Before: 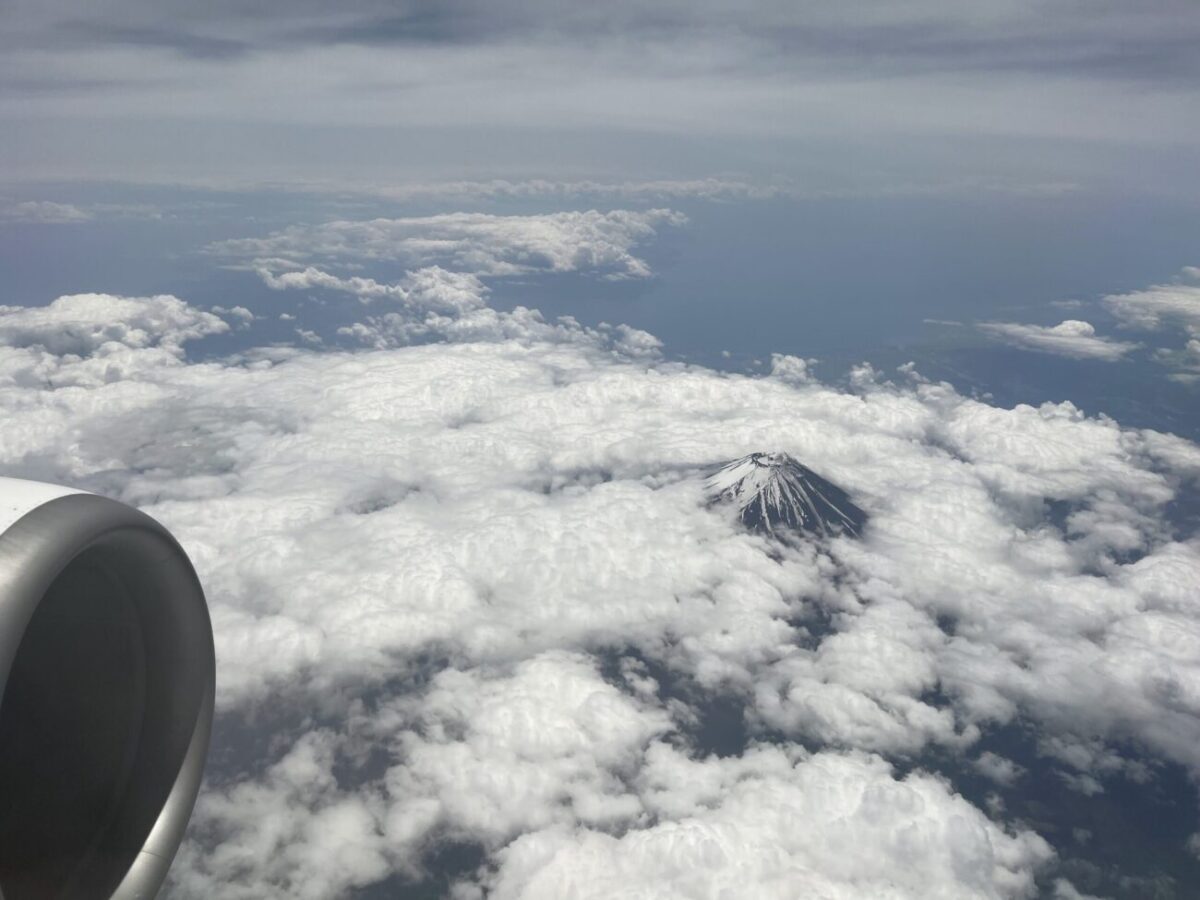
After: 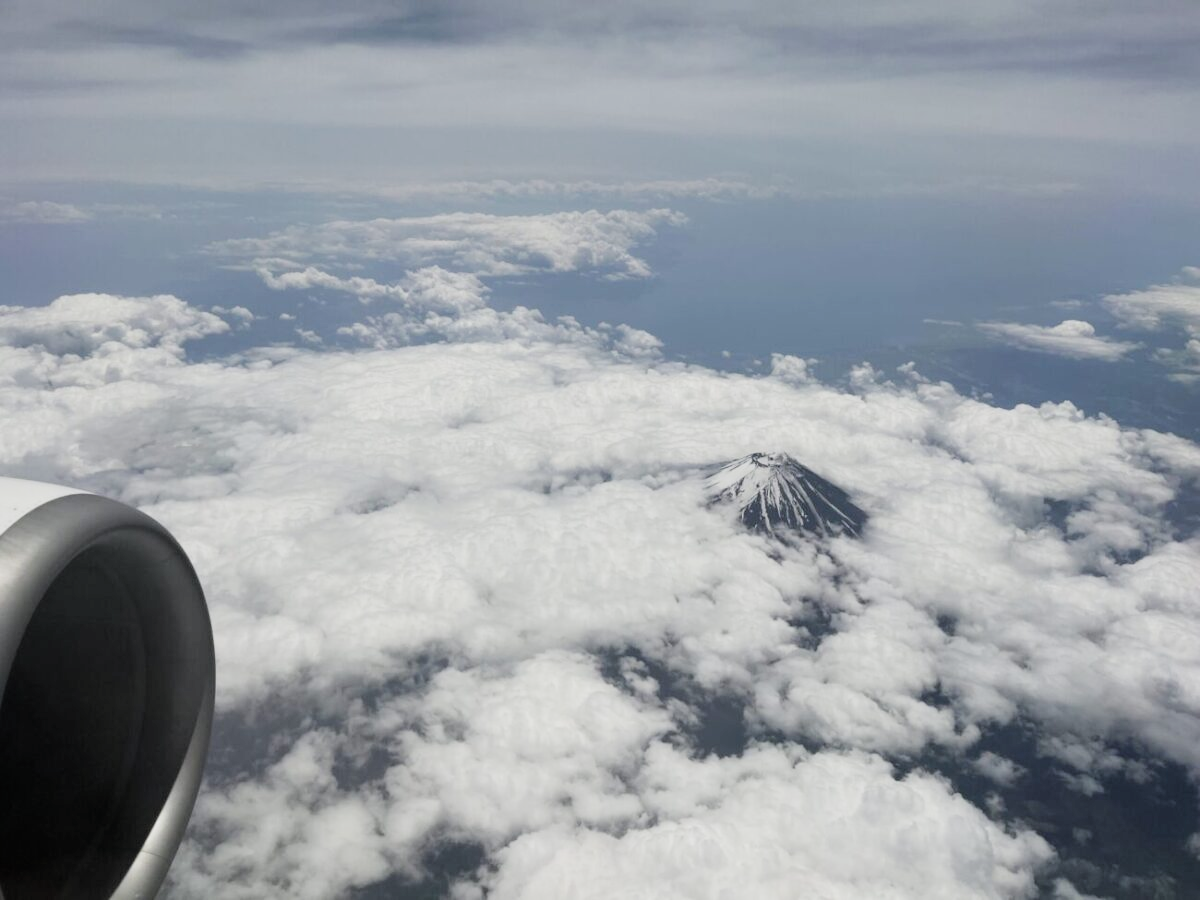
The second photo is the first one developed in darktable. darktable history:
filmic rgb: black relative exposure -5 EV, hardness 2.88, contrast 1.2, highlights saturation mix -30%
exposure: exposure 0.2 EV, compensate highlight preservation false
